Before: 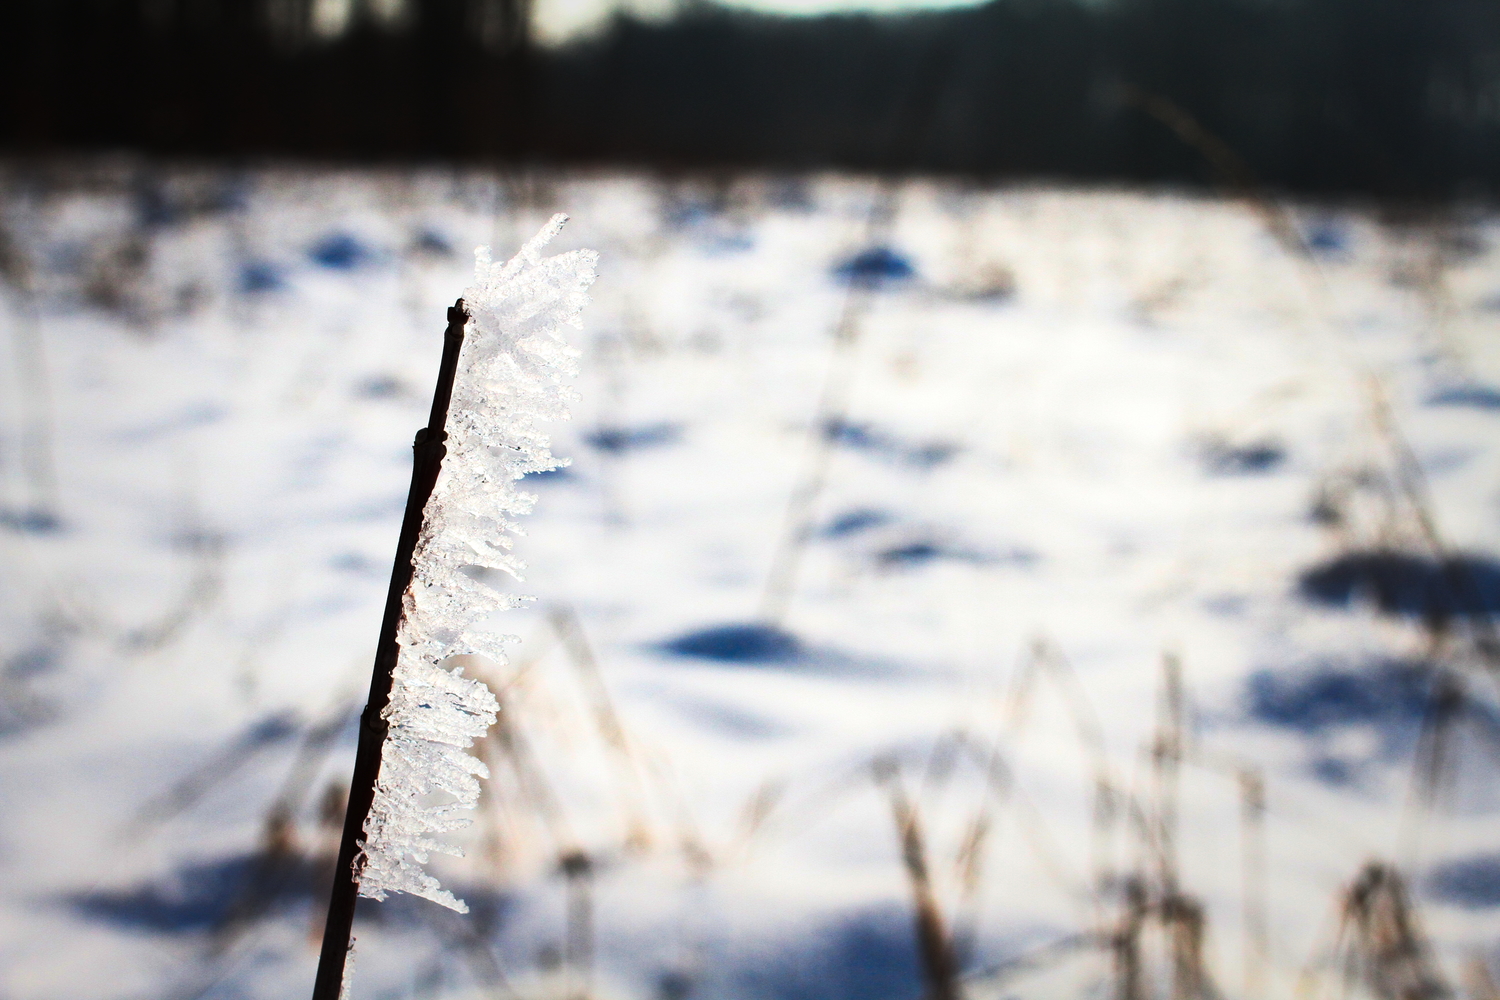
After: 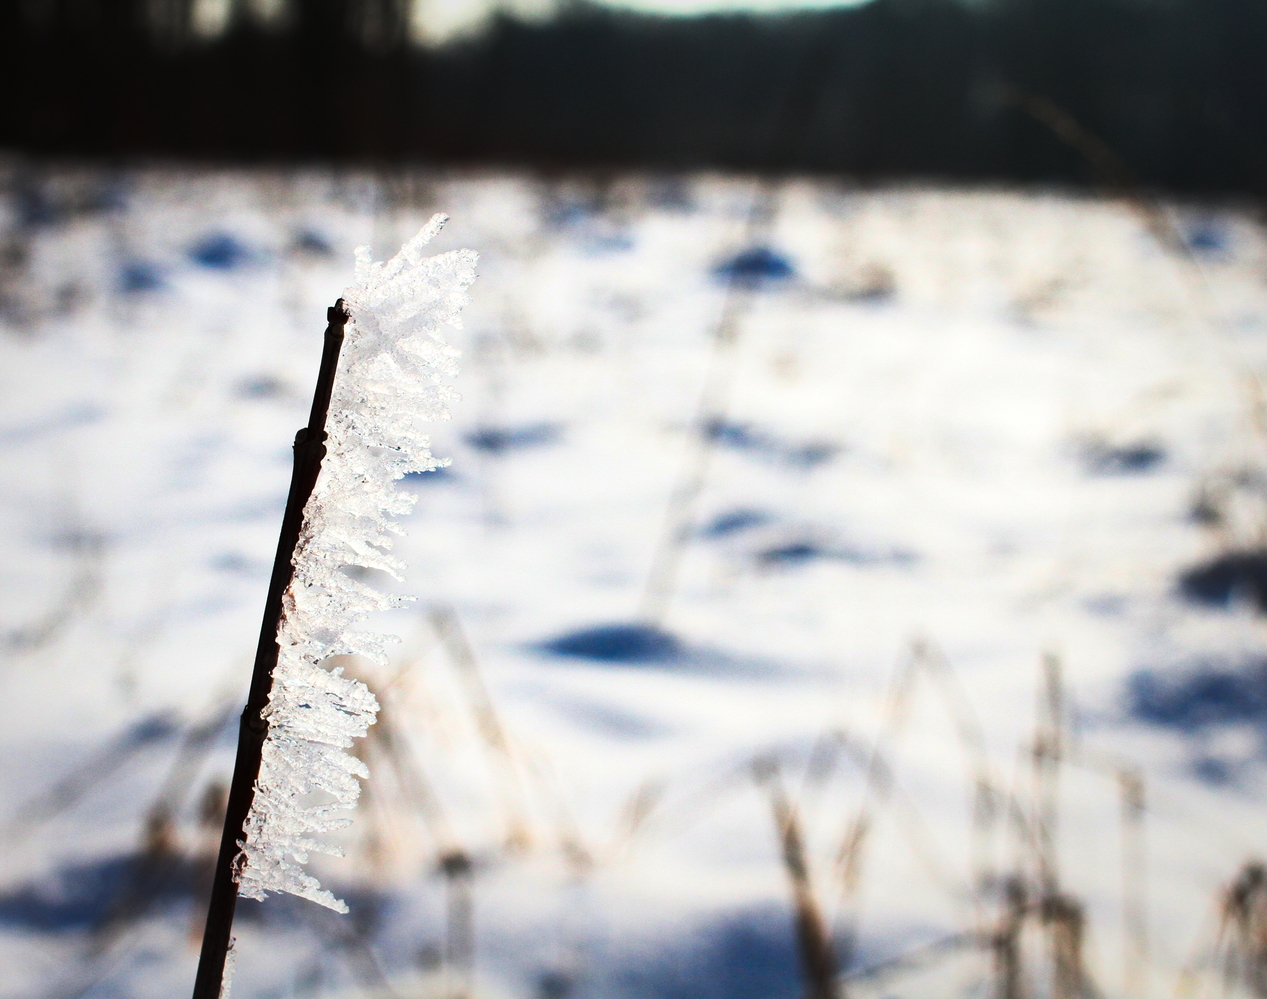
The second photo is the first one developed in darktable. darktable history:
crop: left 8.016%, right 7.456%
